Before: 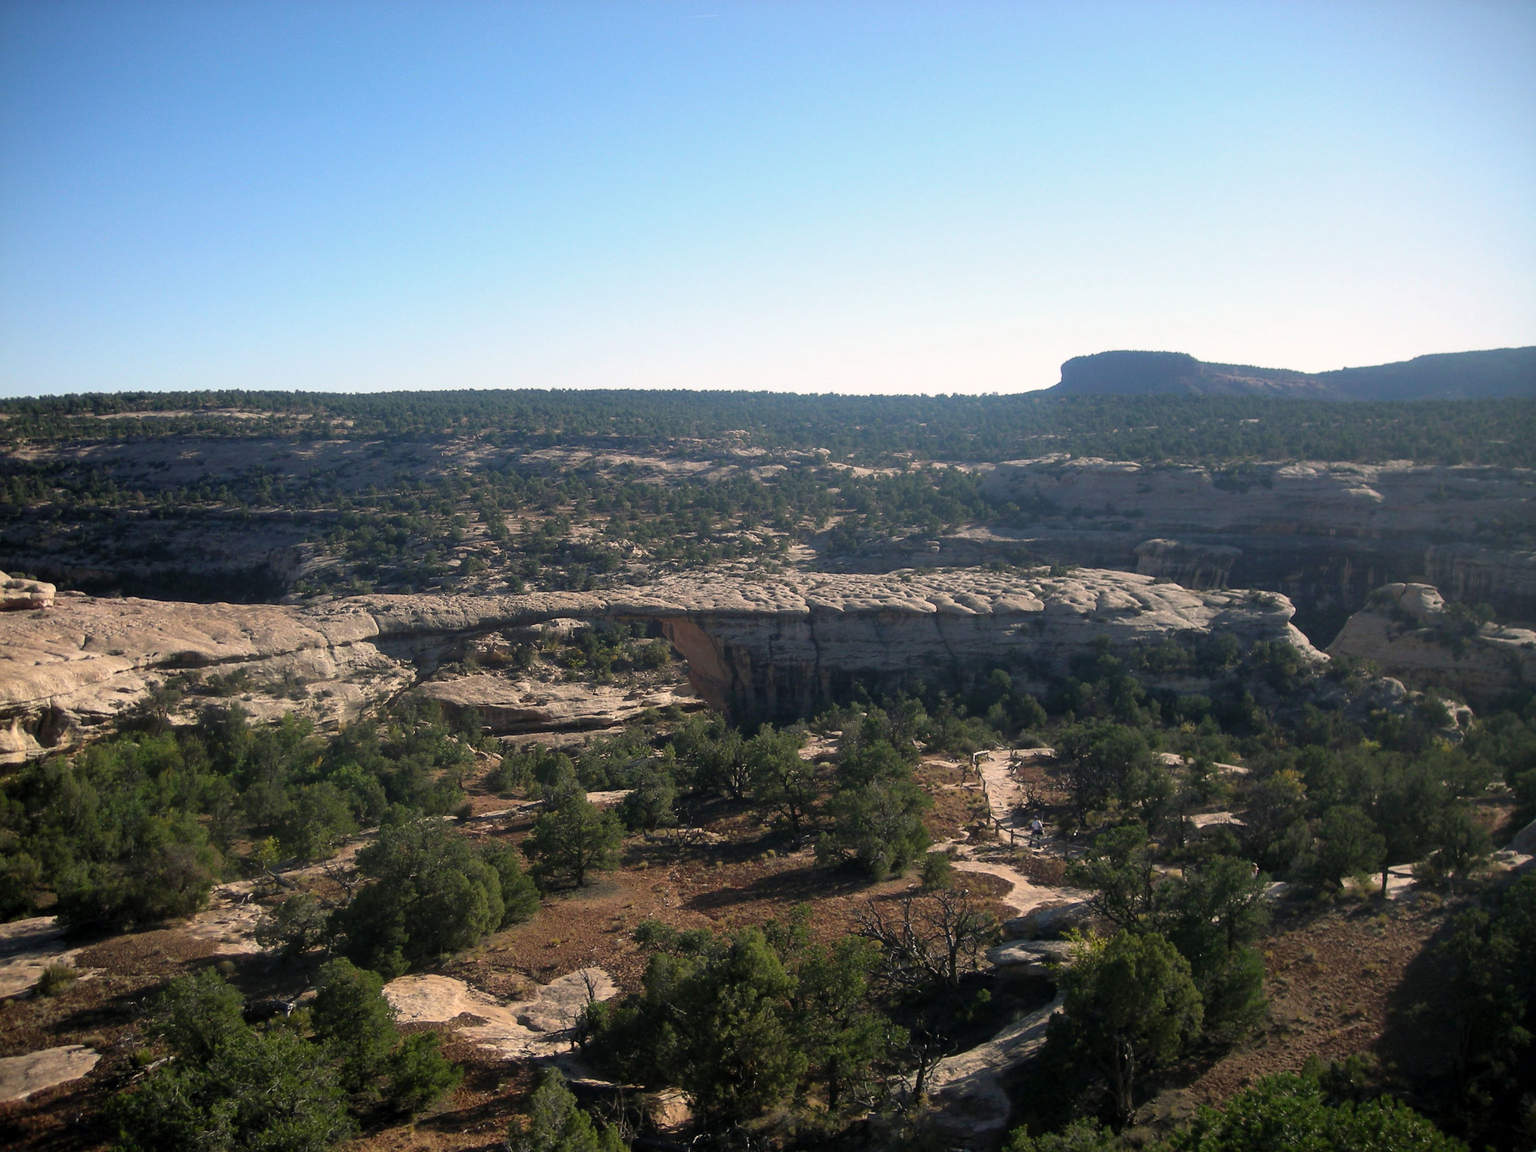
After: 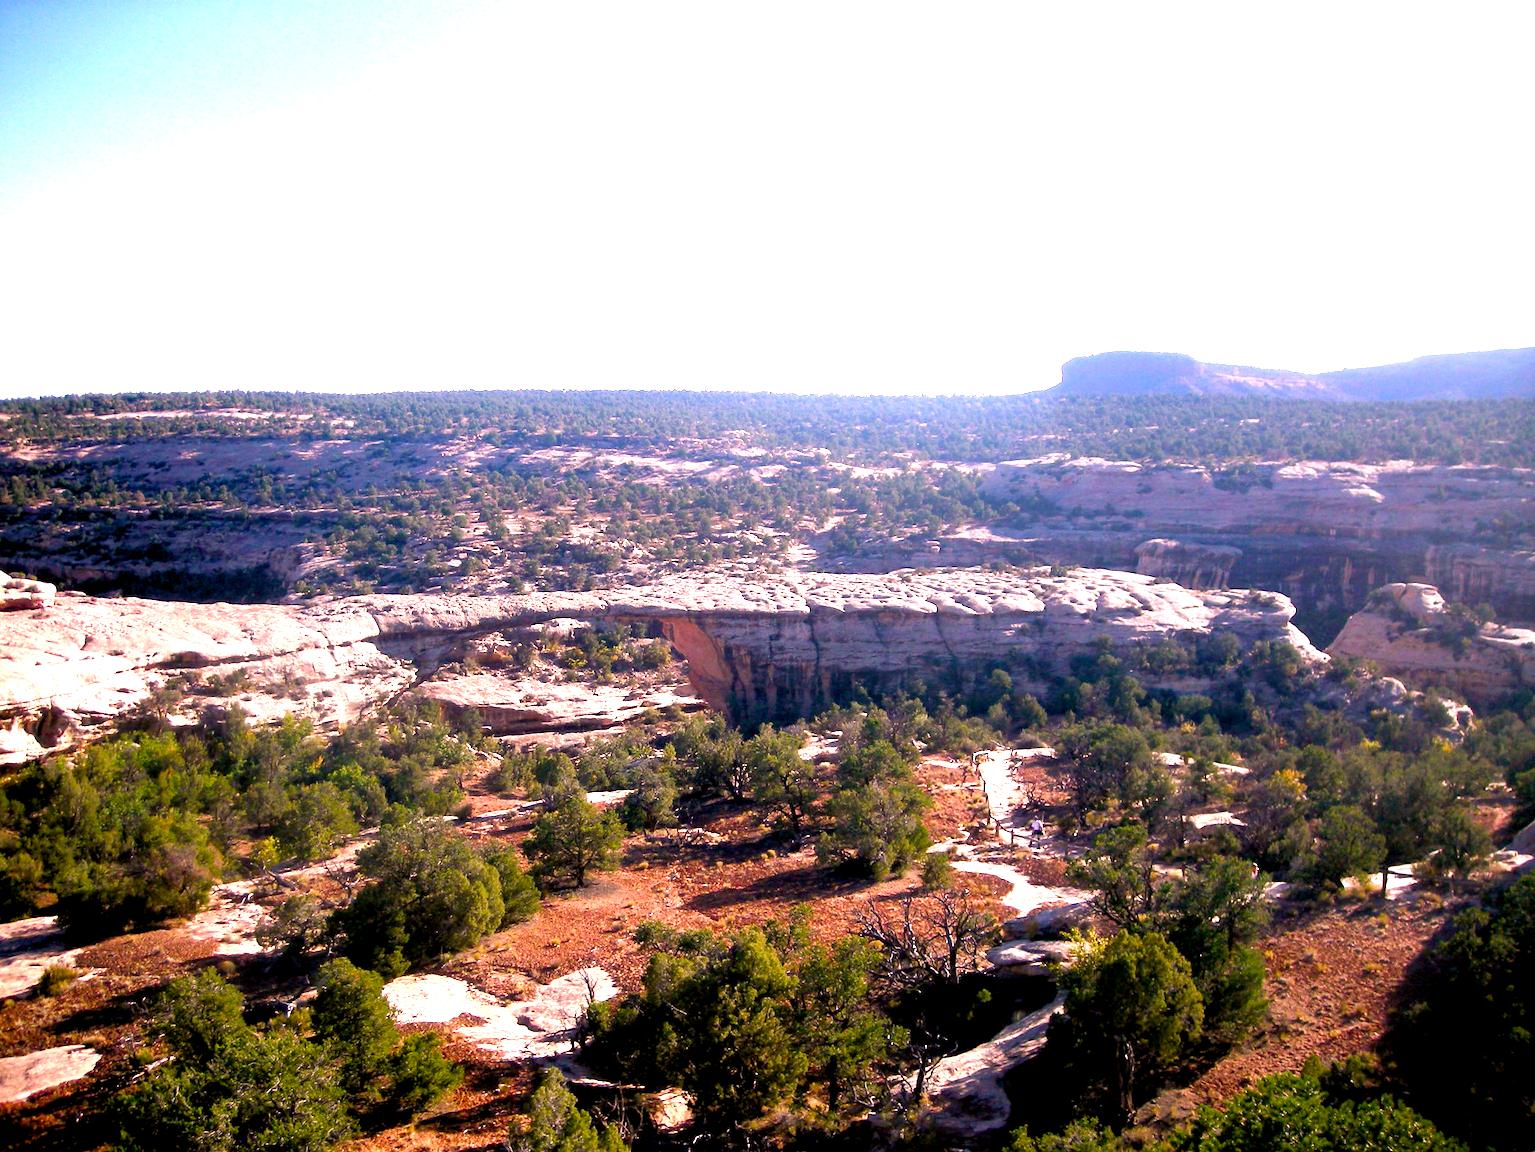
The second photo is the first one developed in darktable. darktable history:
levels: levels [0, 0.43, 0.859]
exposure: exposure 1 EV, compensate highlight preservation false
color balance rgb: shadows lift › luminance -9.41%, highlights gain › luminance 17.6%, global offset › luminance -1.45%, perceptual saturation grading › highlights -17.77%, perceptual saturation grading › mid-tones 33.1%, perceptual saturation grading › shadows 50.52%, global vibrance 24.22%
white balance: red 1.188, blue 1.11
